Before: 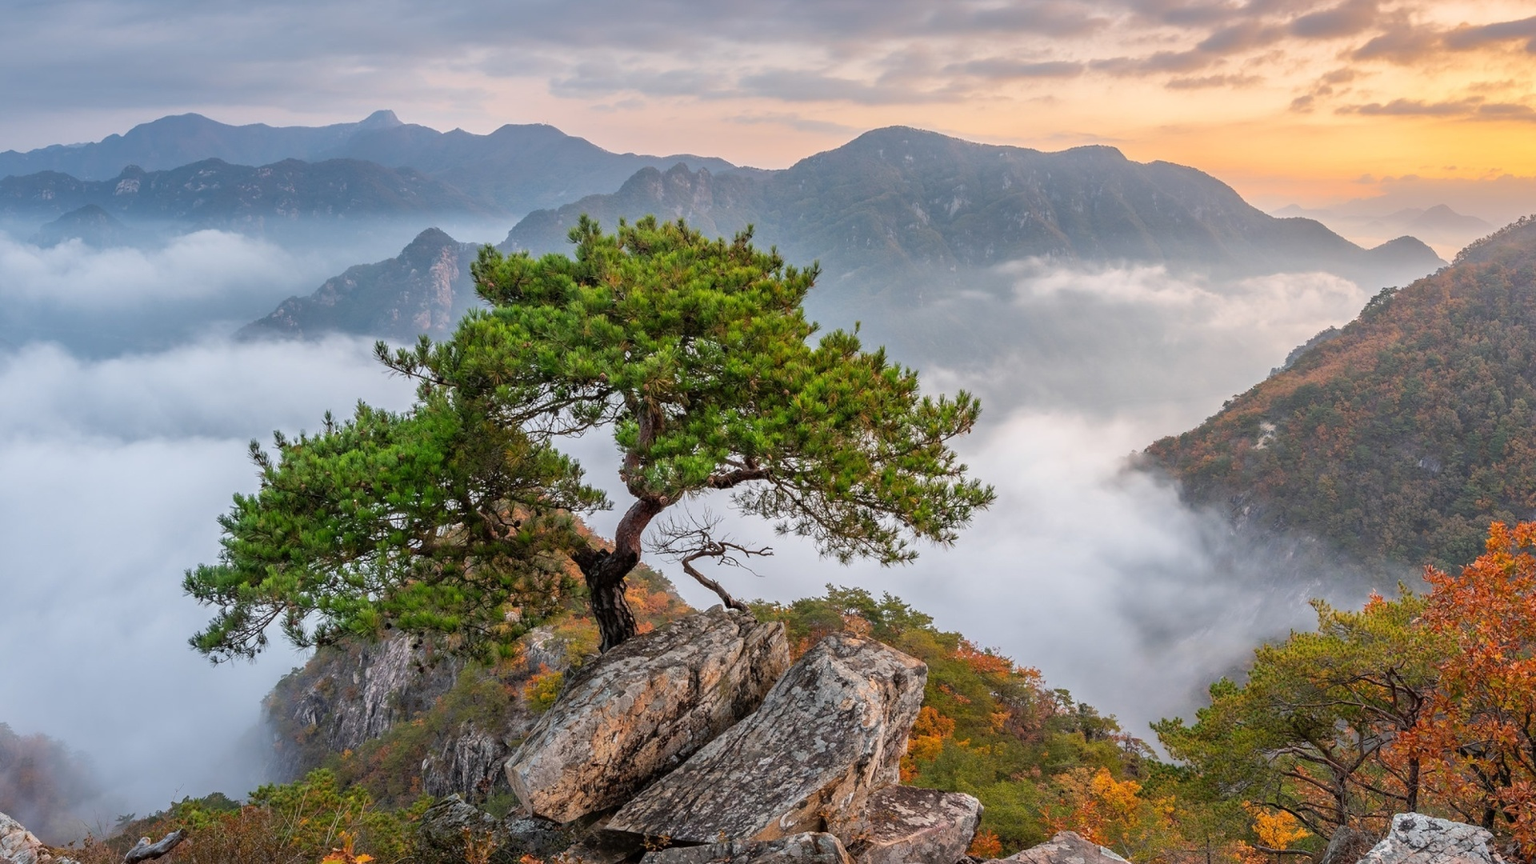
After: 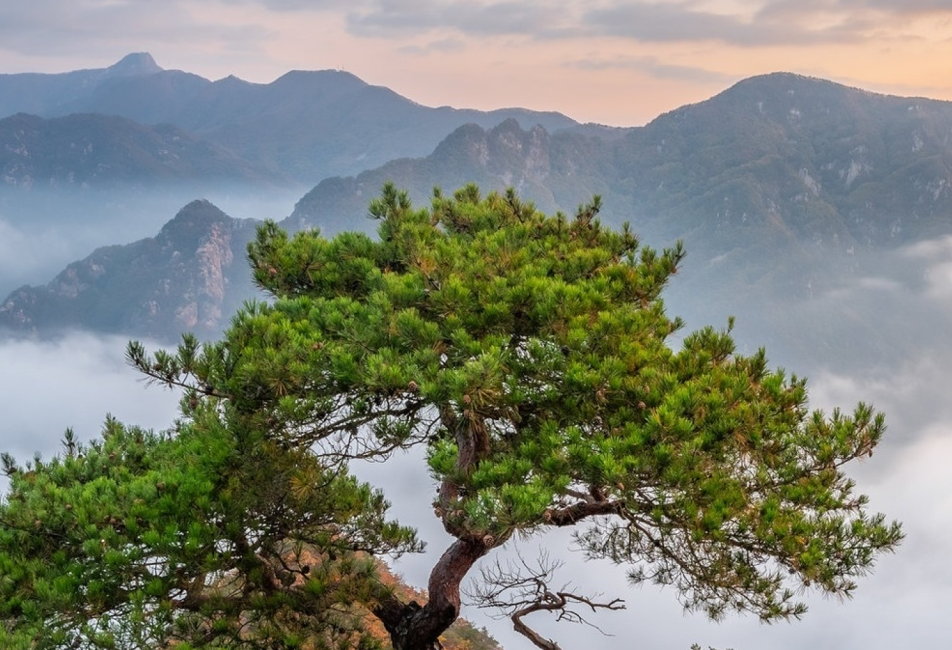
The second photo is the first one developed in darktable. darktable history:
crop: left 17.768%, top 7.901%, right 32.622%, bottom 31.858%
